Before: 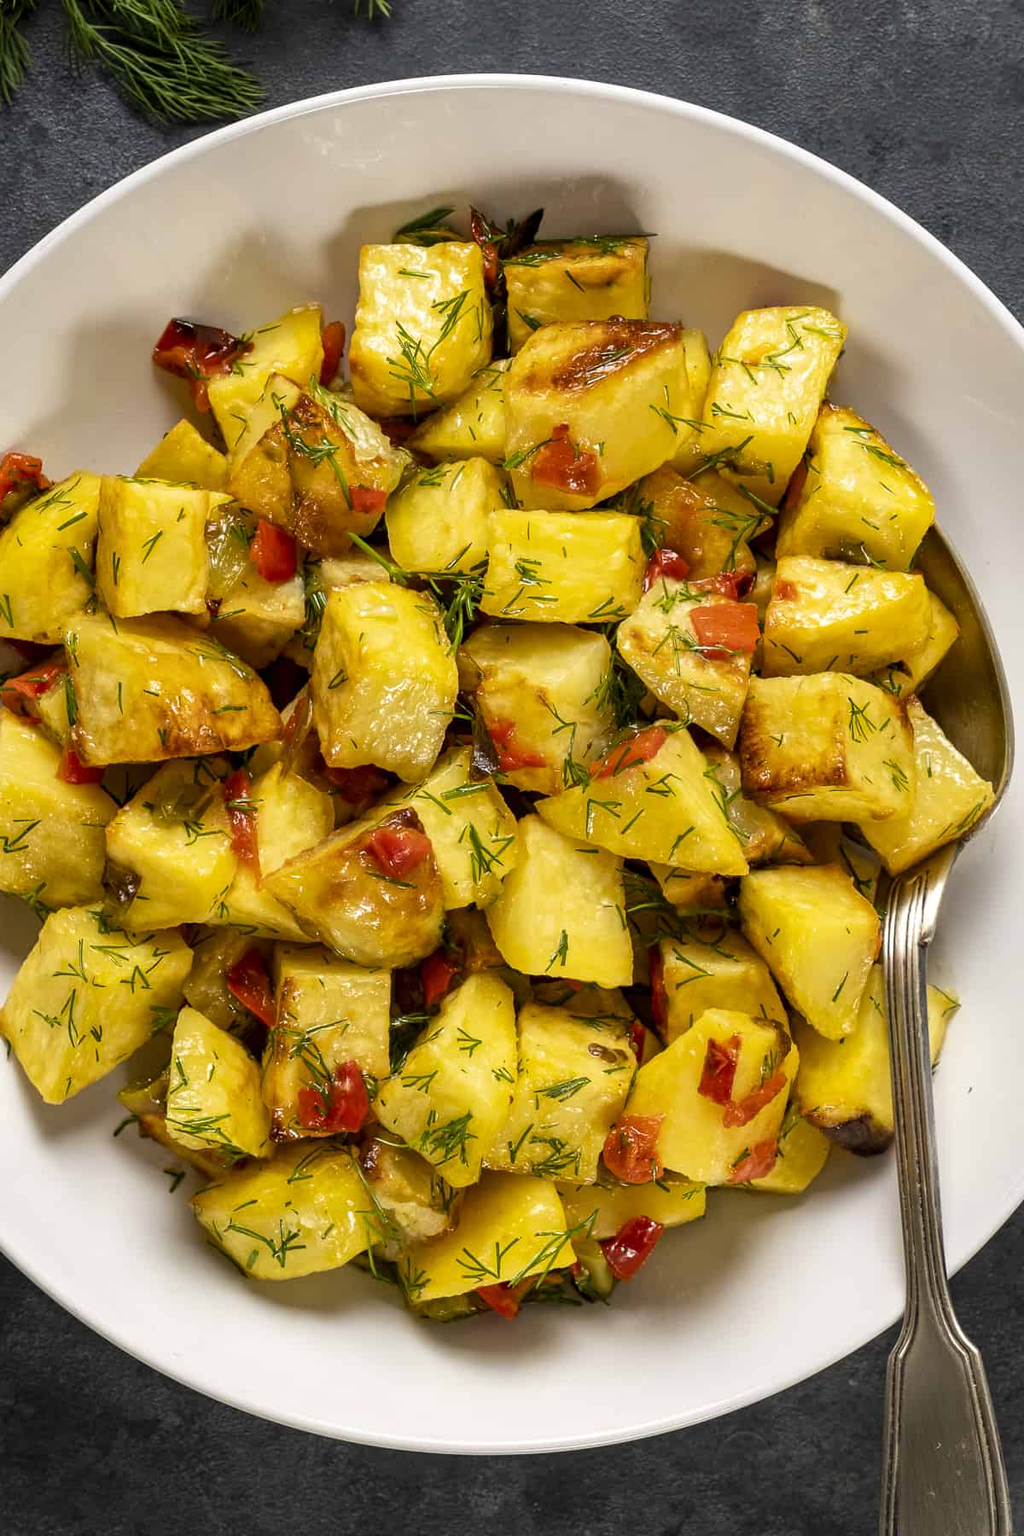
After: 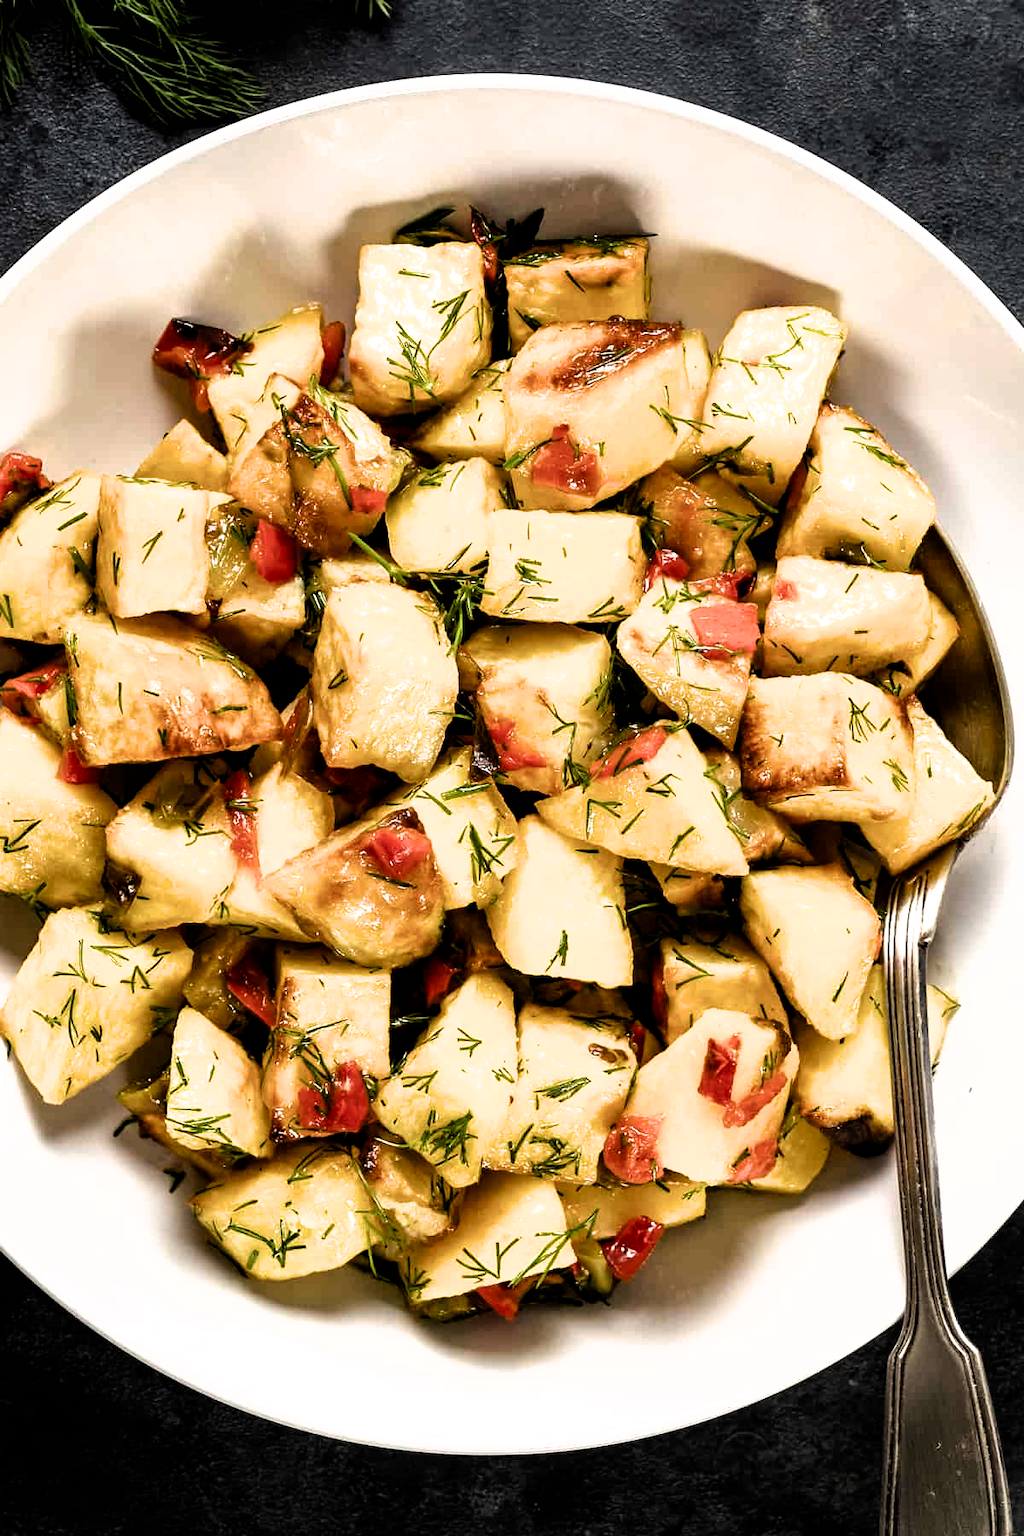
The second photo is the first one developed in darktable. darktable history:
filmic rgb: black relative exposure -8.24 EV, white relative exposure 2.25 EV, hardness 7.05, latitude 84.95%, contrast 1.692, highlights saturation mix -3.2%, shadows ↔ highlights balance -2.11%
